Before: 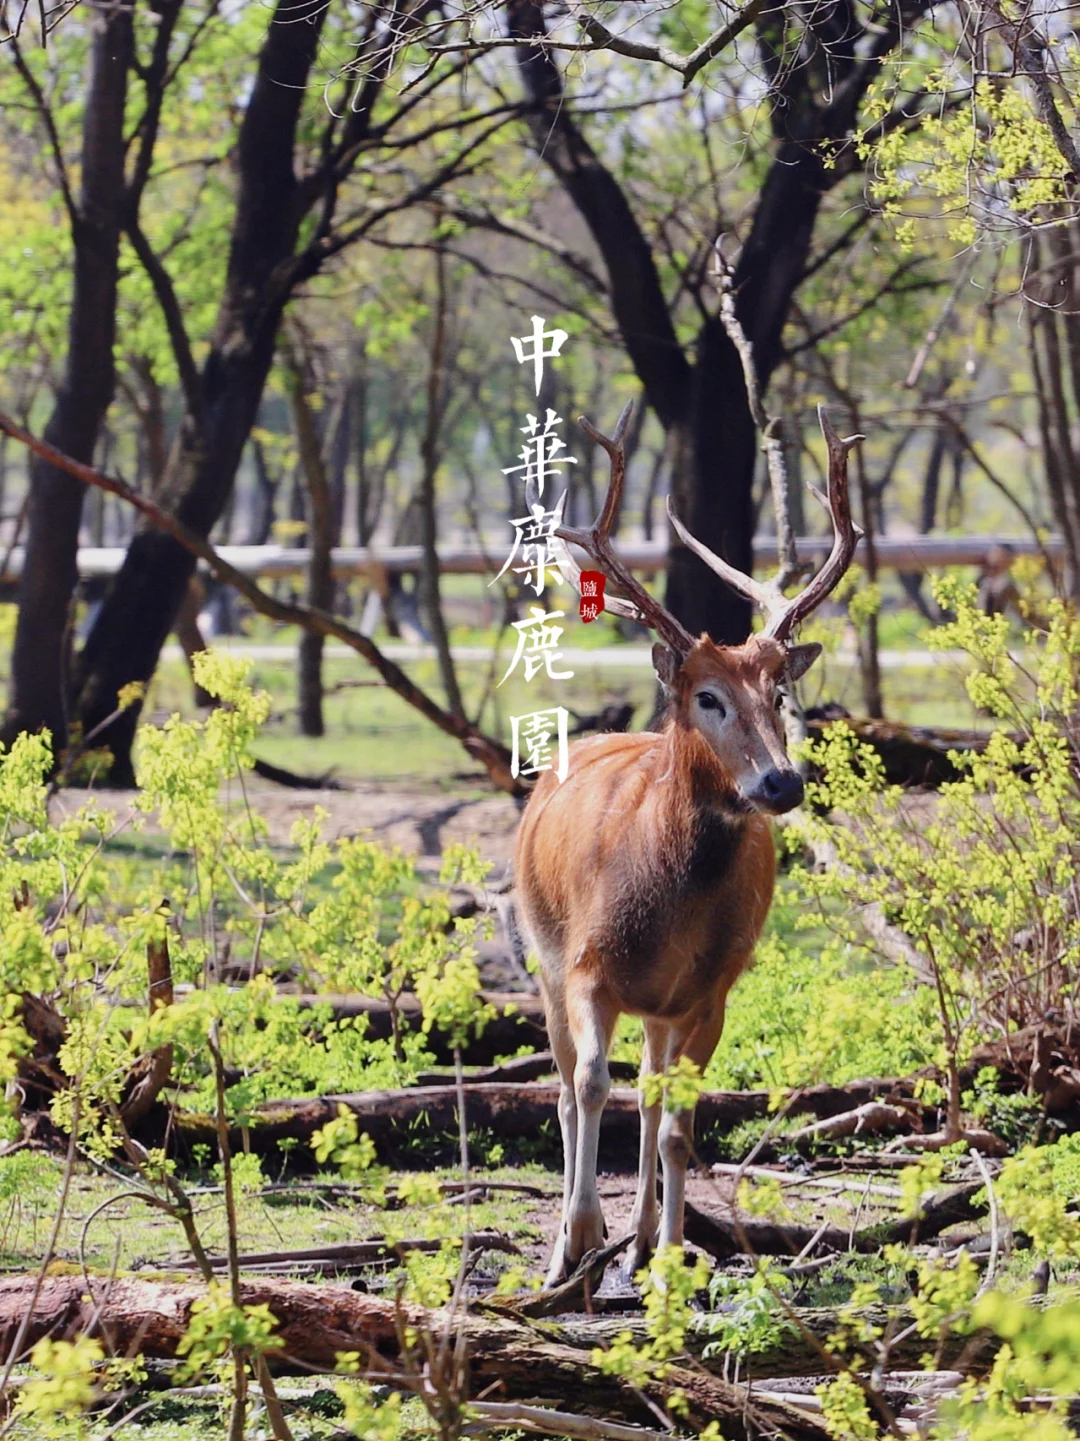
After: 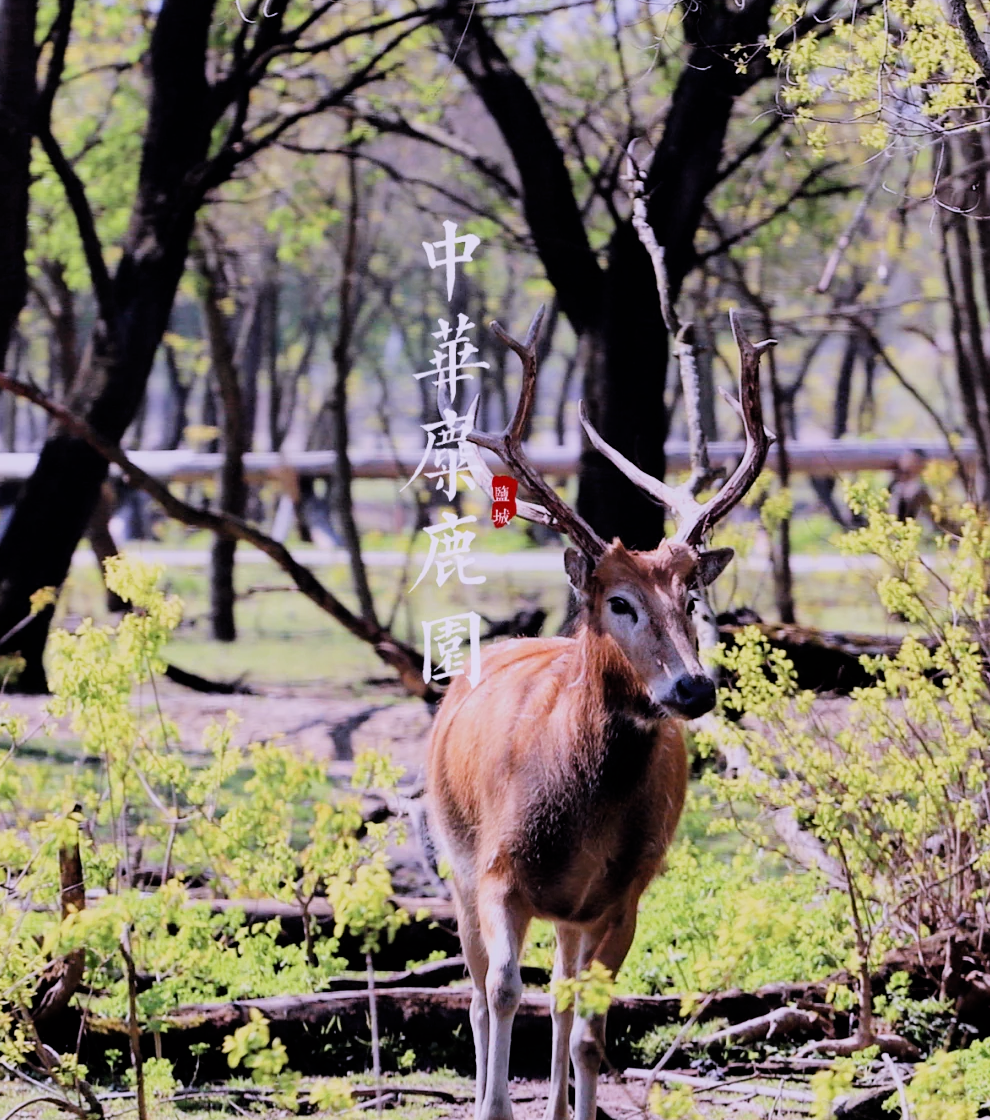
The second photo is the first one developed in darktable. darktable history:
filmic rgb: black relative exposure -5 EV, hardness 2.88, contrast 1.3, highlights saturation mix -10%
white balance: red 1.042, blue 1.17
crop: left 8.155%, top 6.611%, bottom 15.385%
